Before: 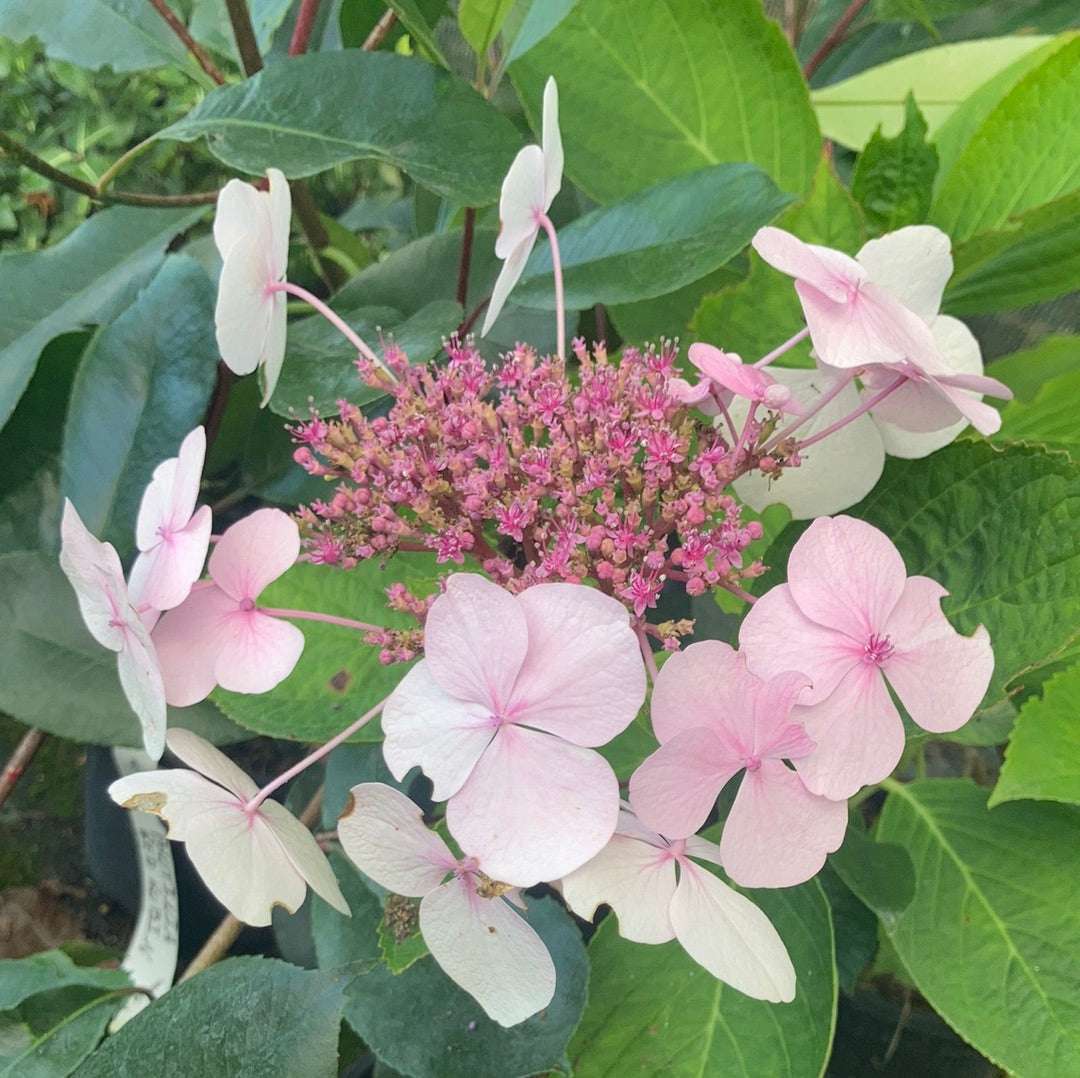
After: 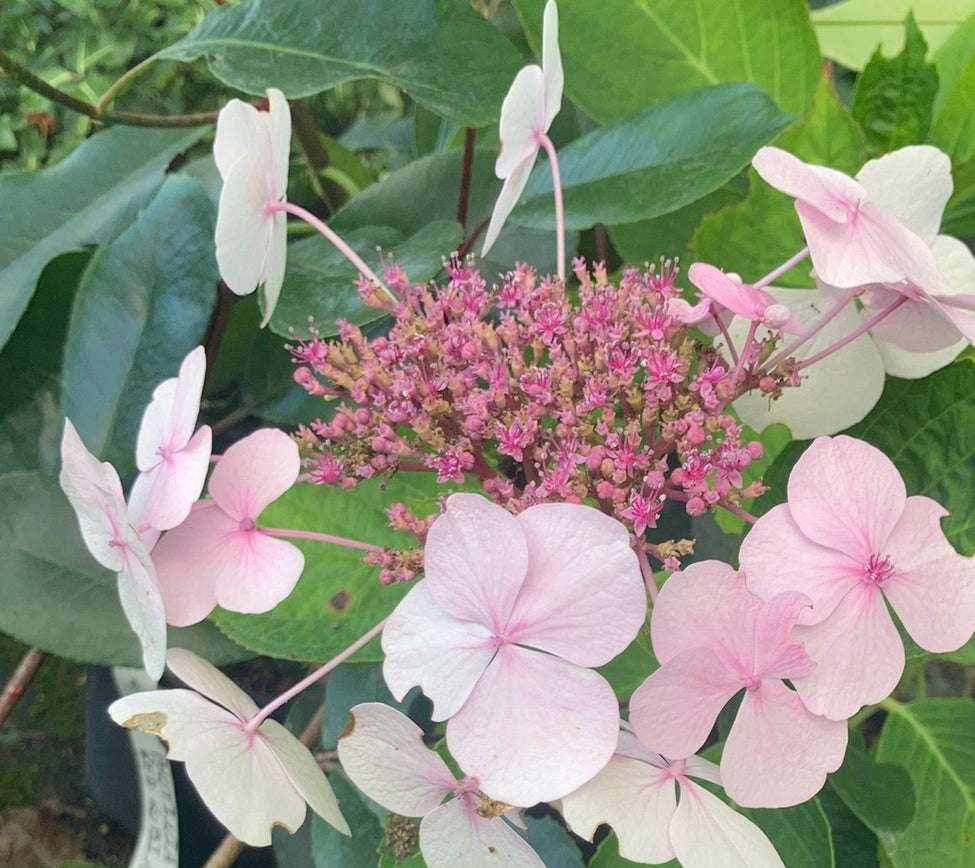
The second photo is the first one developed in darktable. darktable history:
tone equalizer: on, module defaults
crop: top 7.49%, right 9.717%, bottom 11.943%
